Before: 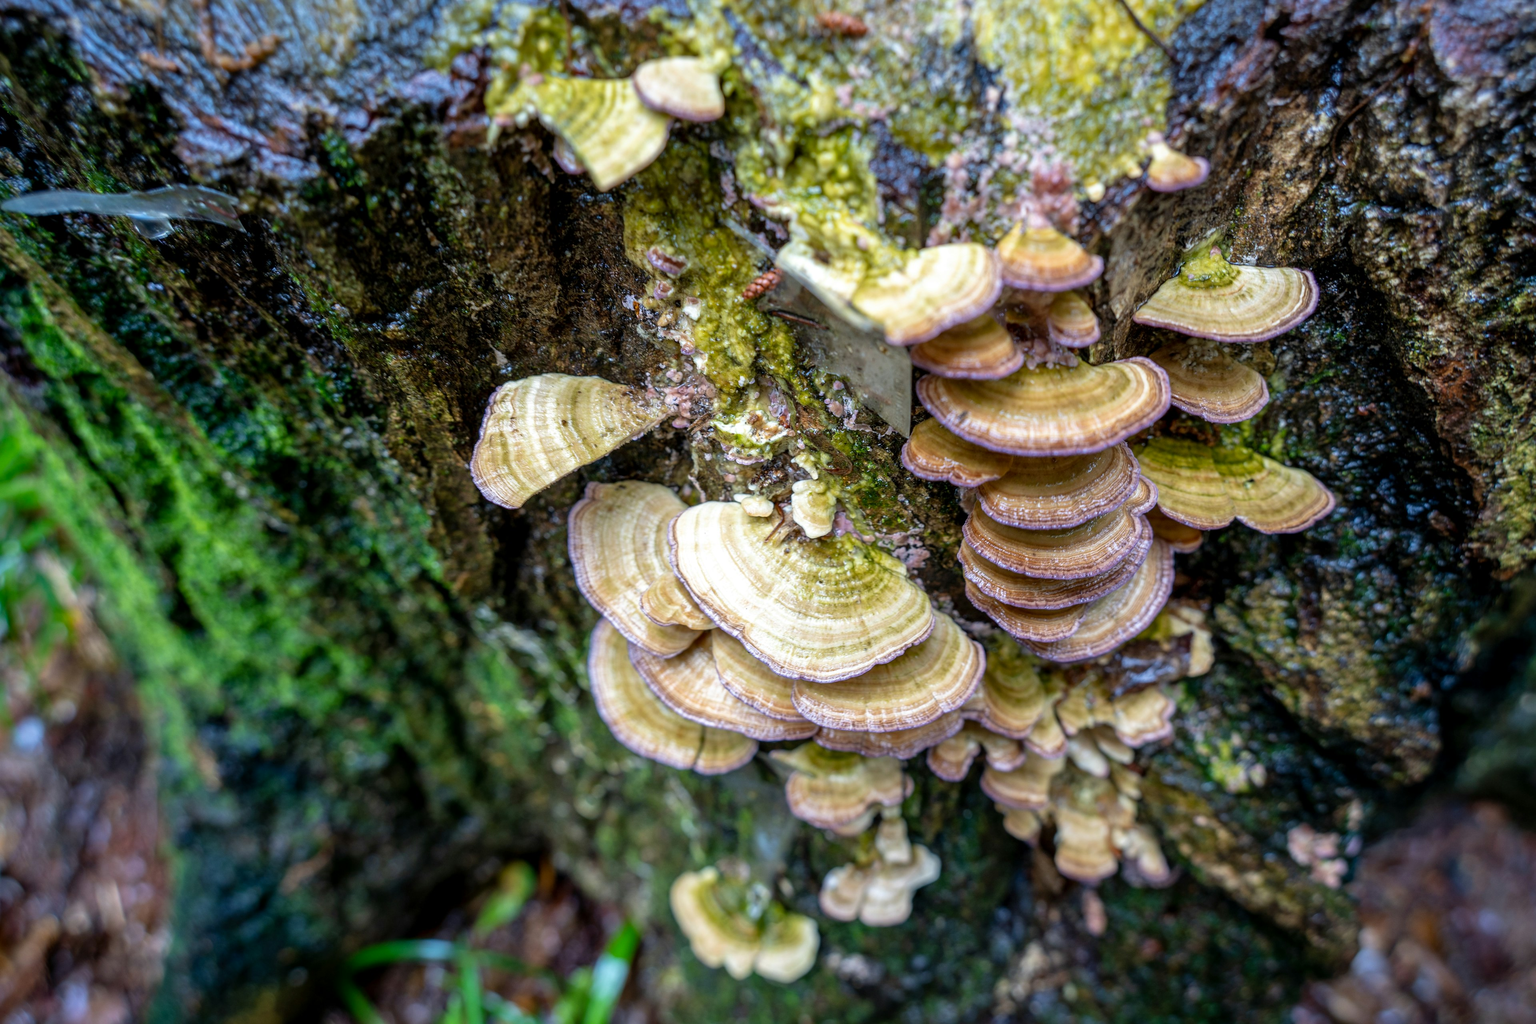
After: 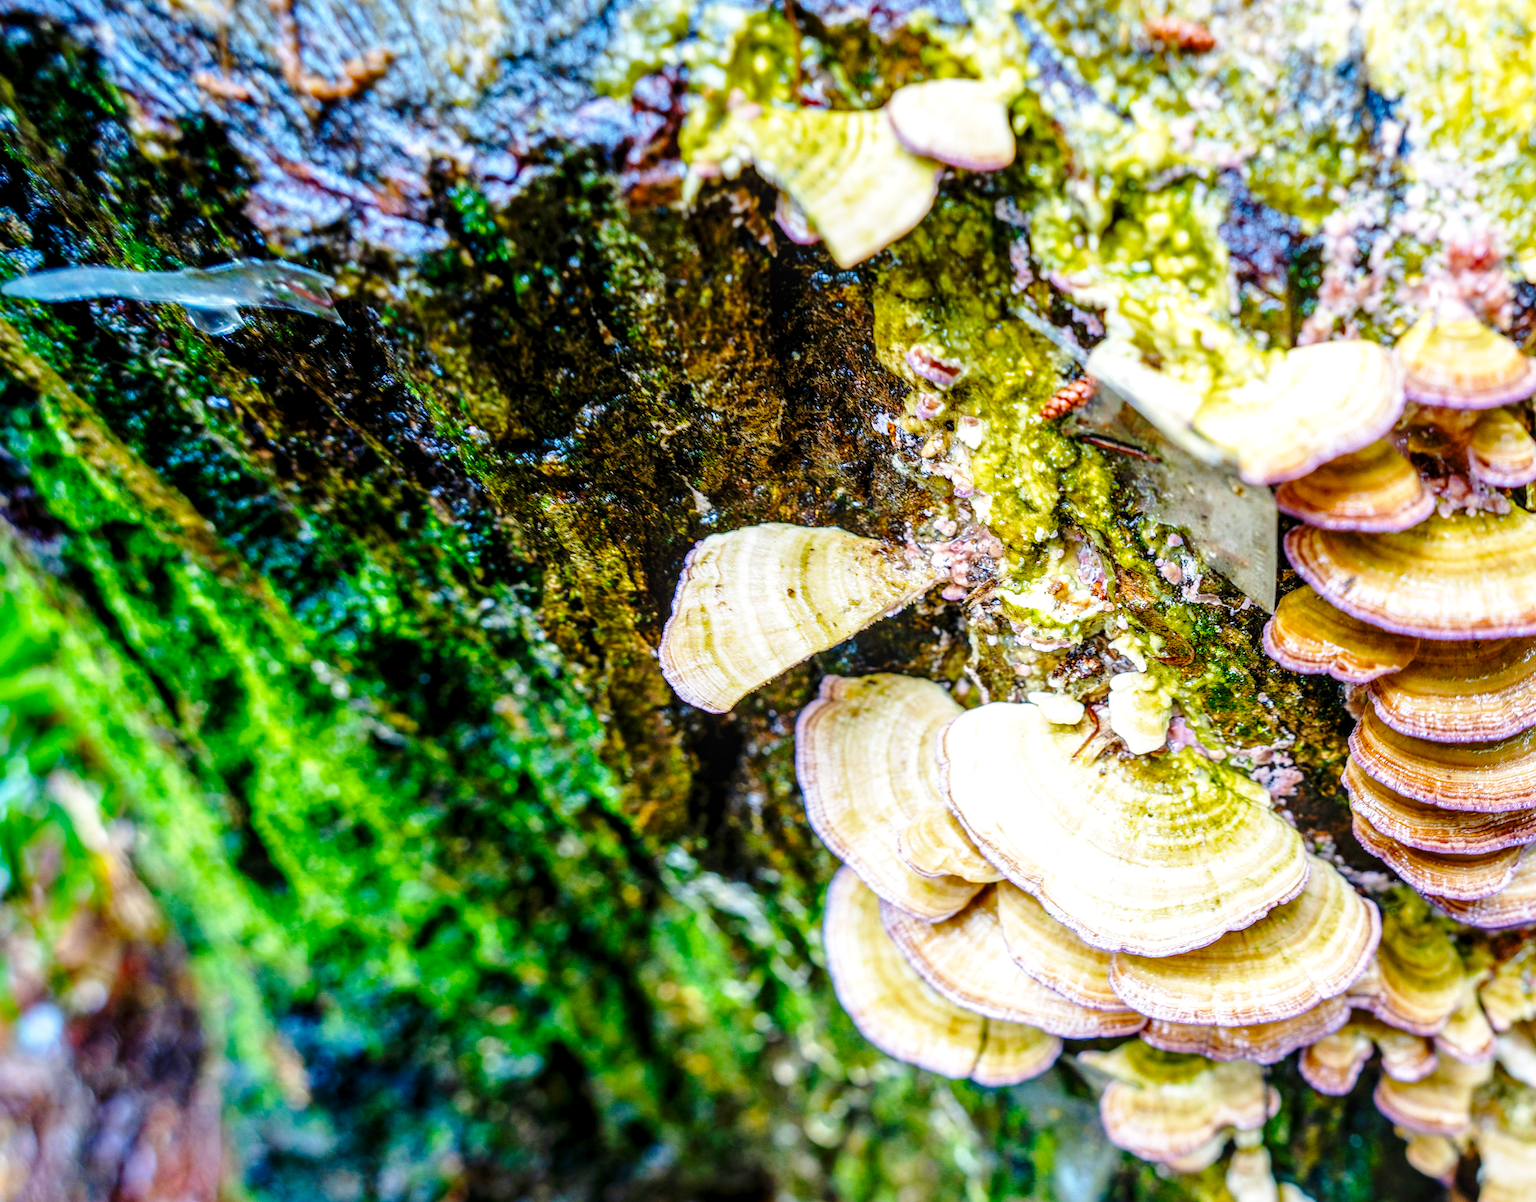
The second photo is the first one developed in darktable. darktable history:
local contrast: on, module defaults
base curve: curves: ch0 [(0, 0) (0.028, 0.03) (0.121, 0.232) (0.46, 0.748) (0.859, 0.968) (1, 1)], preserve colors none
color balance rgb: shadows lift › hue 86.07°, perceptual saturation grading › global saturation 44.994%, perceptual saturation grading › highlights -50.442%, perceptual saturation grading › shadows 30.524%, perceptual brilliance grading › global brilliance 9.647%, perceptual brilliance grading › shadows 14.491%
crop: right 28.62%, bottom 16.147%
